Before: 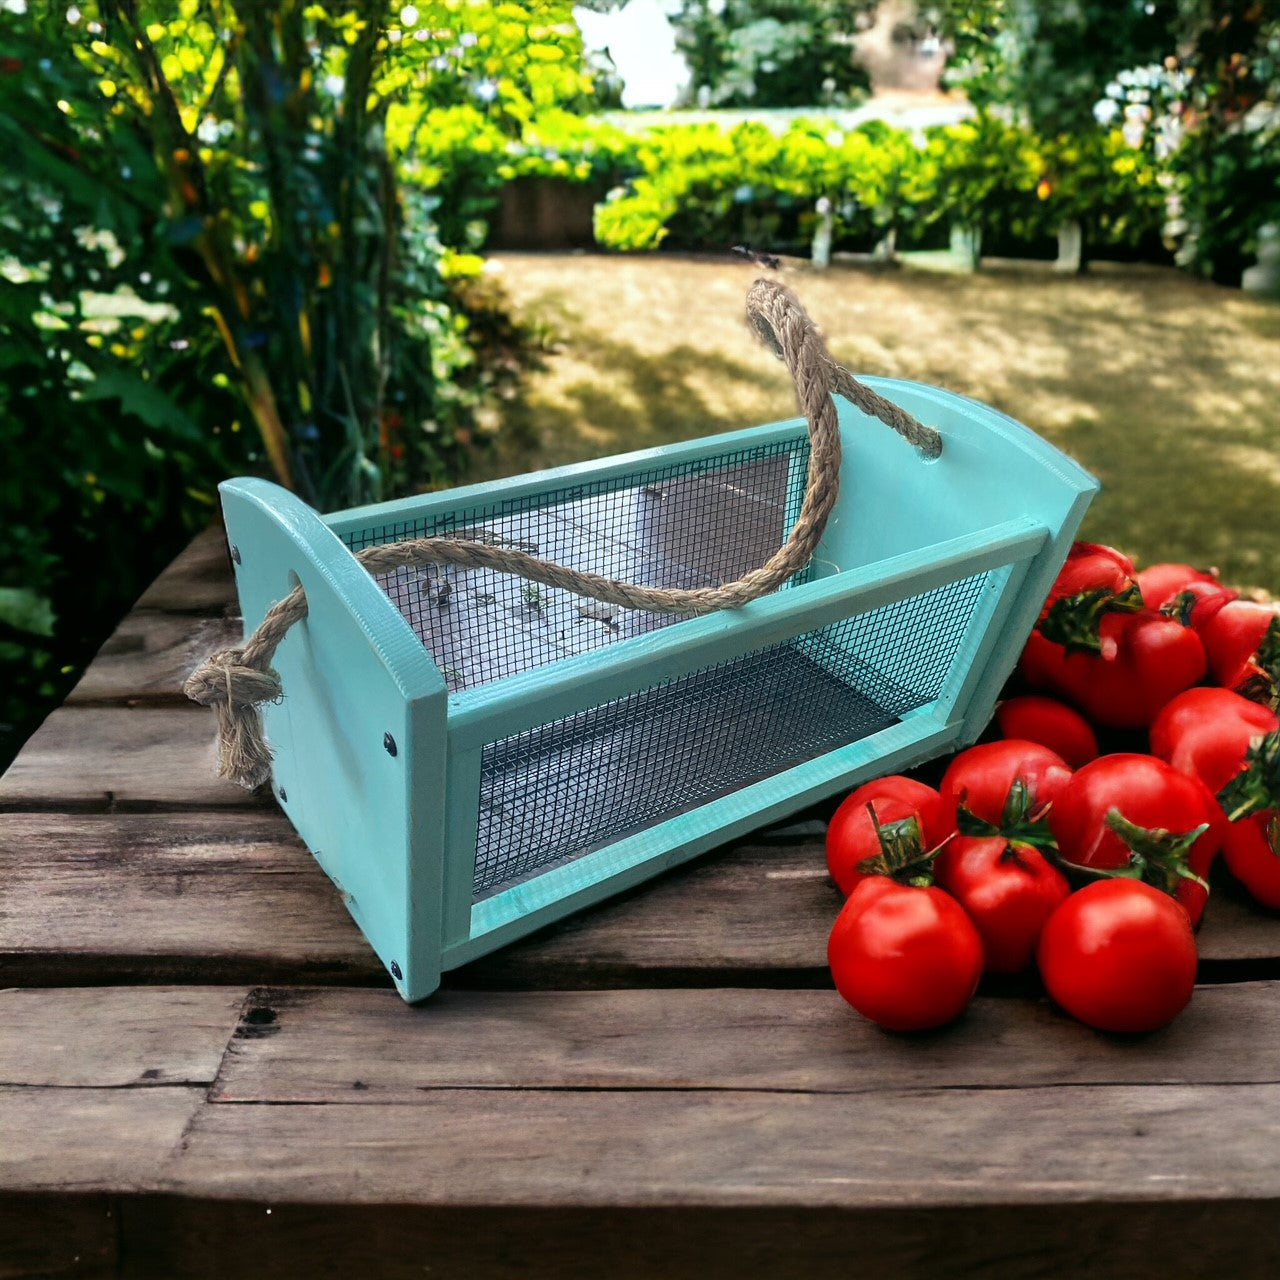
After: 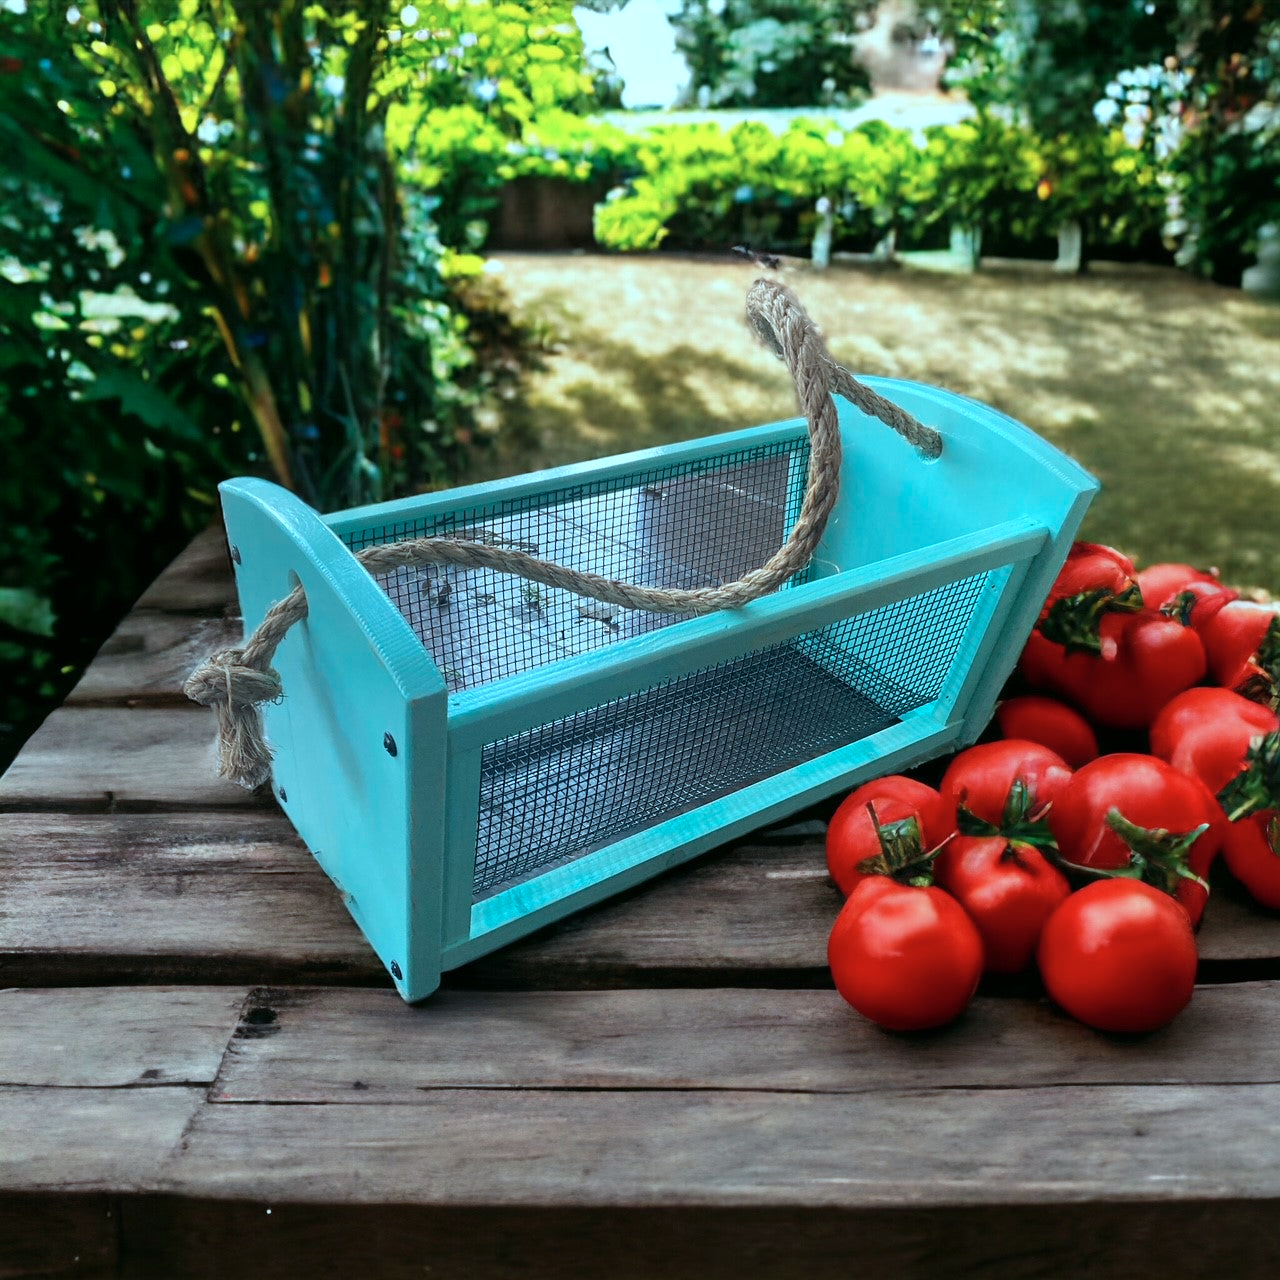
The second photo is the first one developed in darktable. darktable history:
color correction: highlights a* -11.8, highlights b* -15.34
